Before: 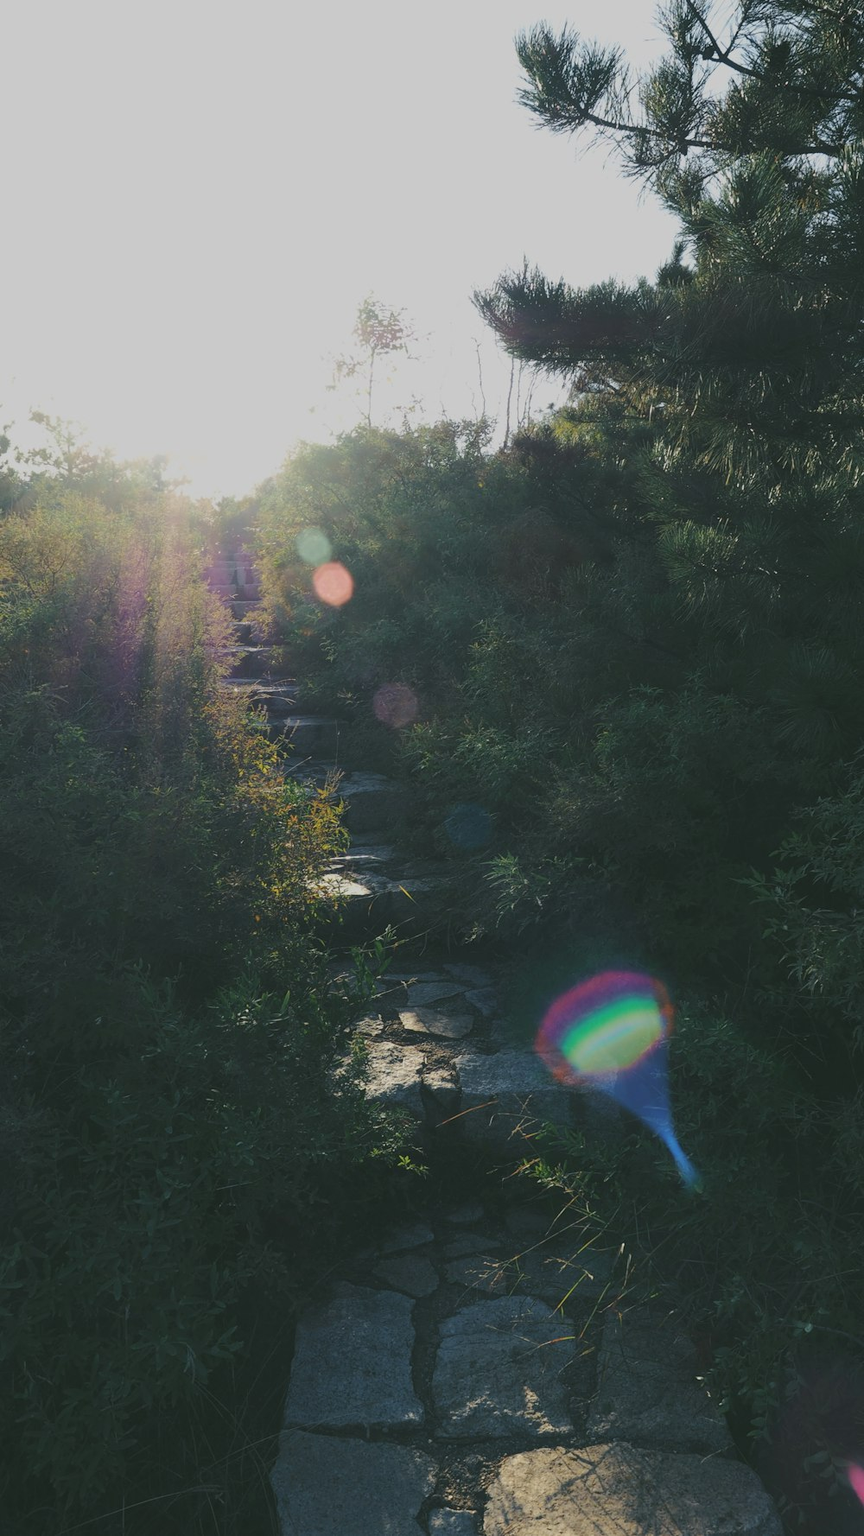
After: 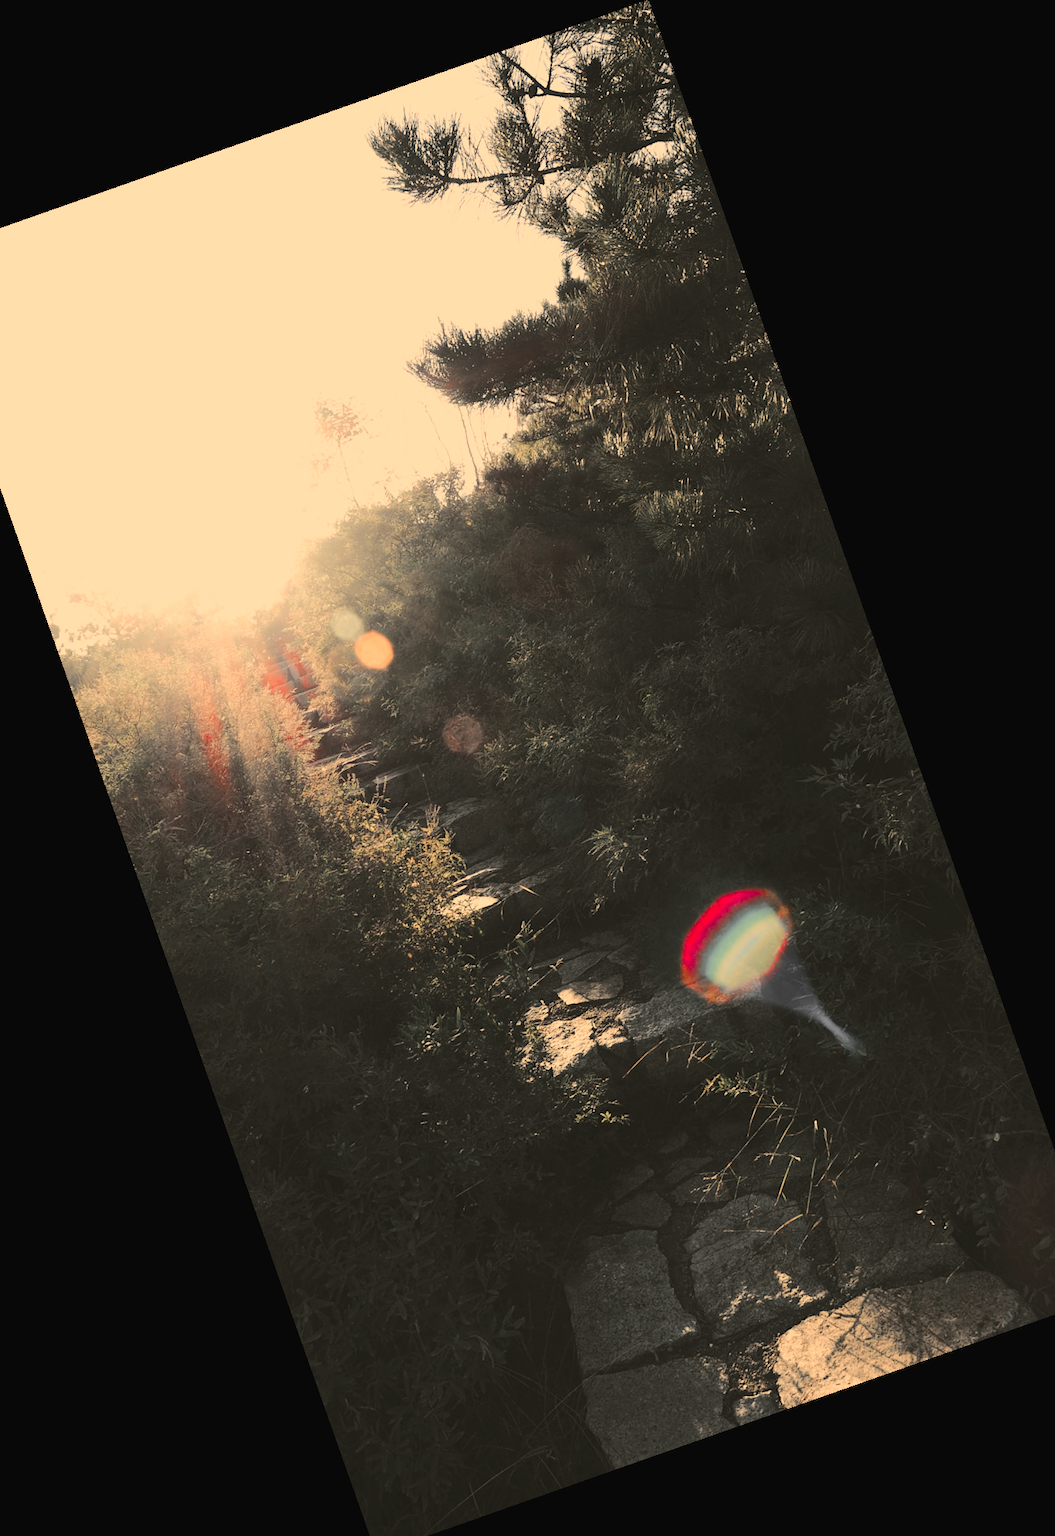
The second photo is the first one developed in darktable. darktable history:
color zones: curves: ch1 [(0, 0.831) (0.08, 0.771) (0.157, 0.268) (0.241, 0.207) (0.562, -0.005) (0.714, -0.013) (0.876, 0.01) (1, 0.831)]
white balance: red 1.467, blue 0.684
crop and rotate: angle 19.43°, left 6.812%, right 4.125%, bottom 1.087%
tone curve: curves: ch0 [(0.003, 0.023) (0.071, 0.052) (0.236, 0.197) (0.466, 0.557) (0.644, 0.748) (0.803, 0.88) (0.994, 0.968)]; ch1 [(0, 0) (0.262, 0.227) (0.417, 0.386) (0.469, 0.467) (0.502, 0.498) (0.528, 0.53) (0.573, 0.57) (0.605, 0.621) (0.644, 0.671) (0.686, 0.728) (0.994, 0.987)]; ch2 [(0, 0) (0.262, 0.188) (0.385, 0.353) (0.427, 0.424) (0.495, 0.493) (0.515, 0.534) (0.547, 0.556) (0.589, 0.613) (0.644, 0.748) (1, 1)], color space Lab, independent channels, preserve colors none
